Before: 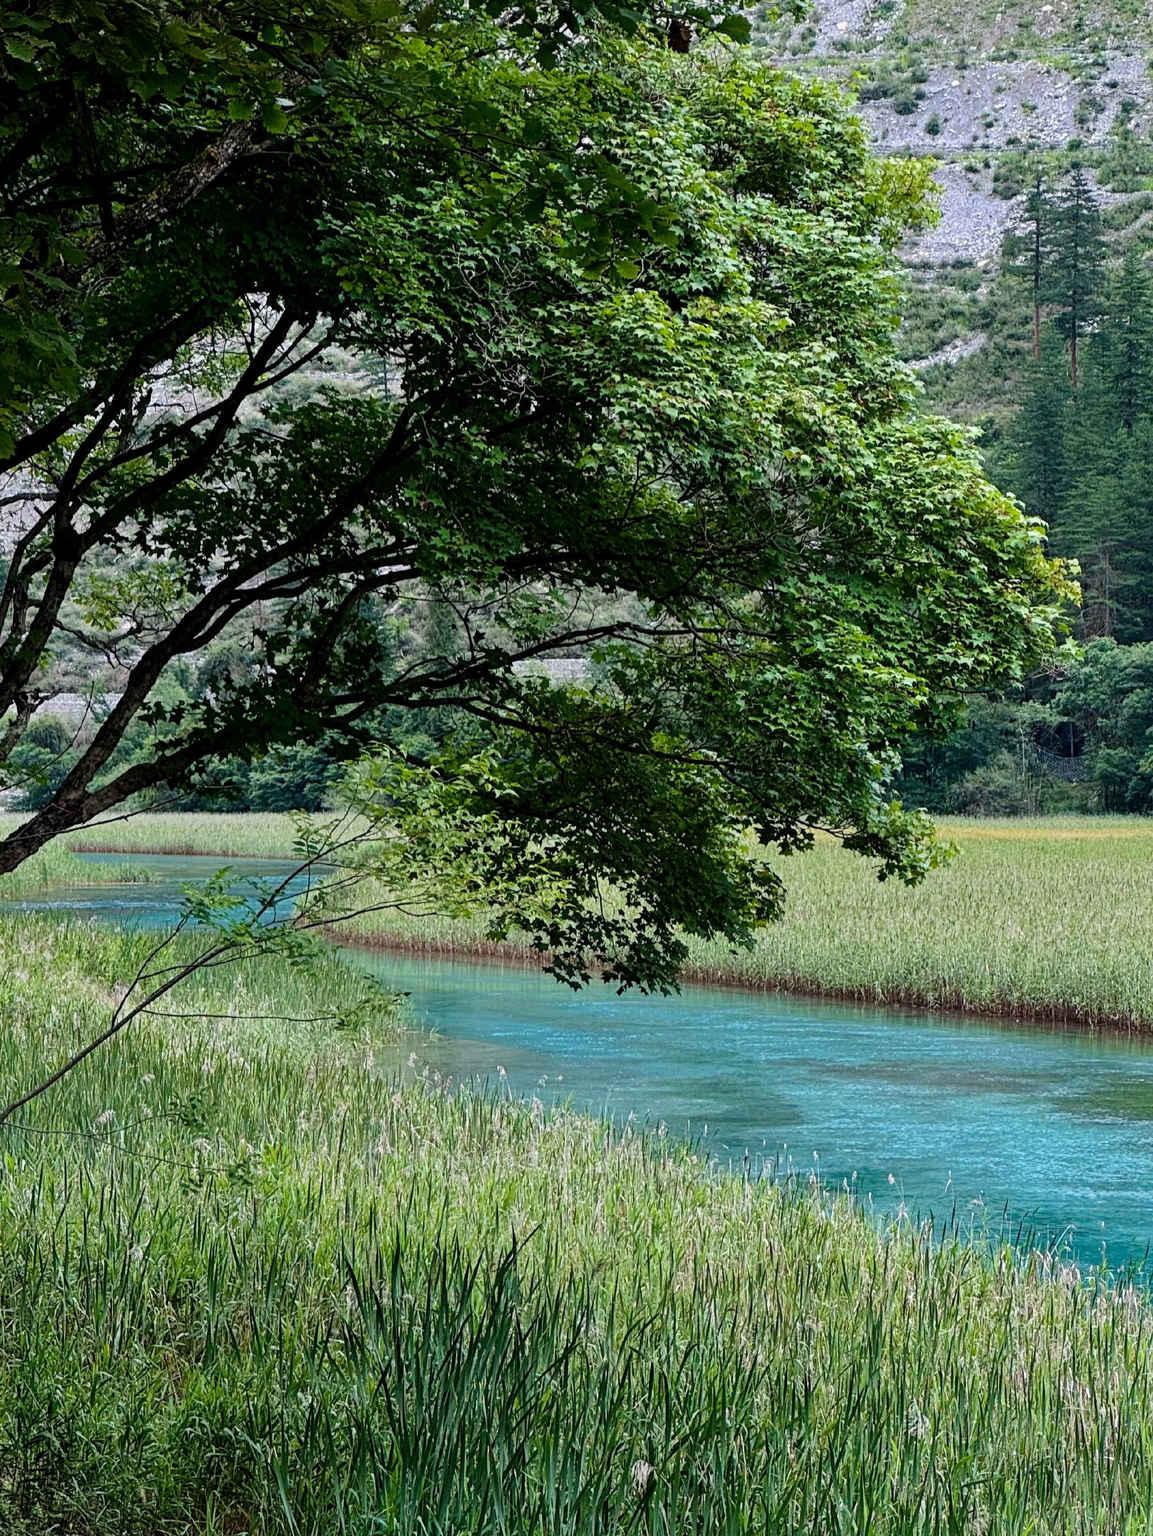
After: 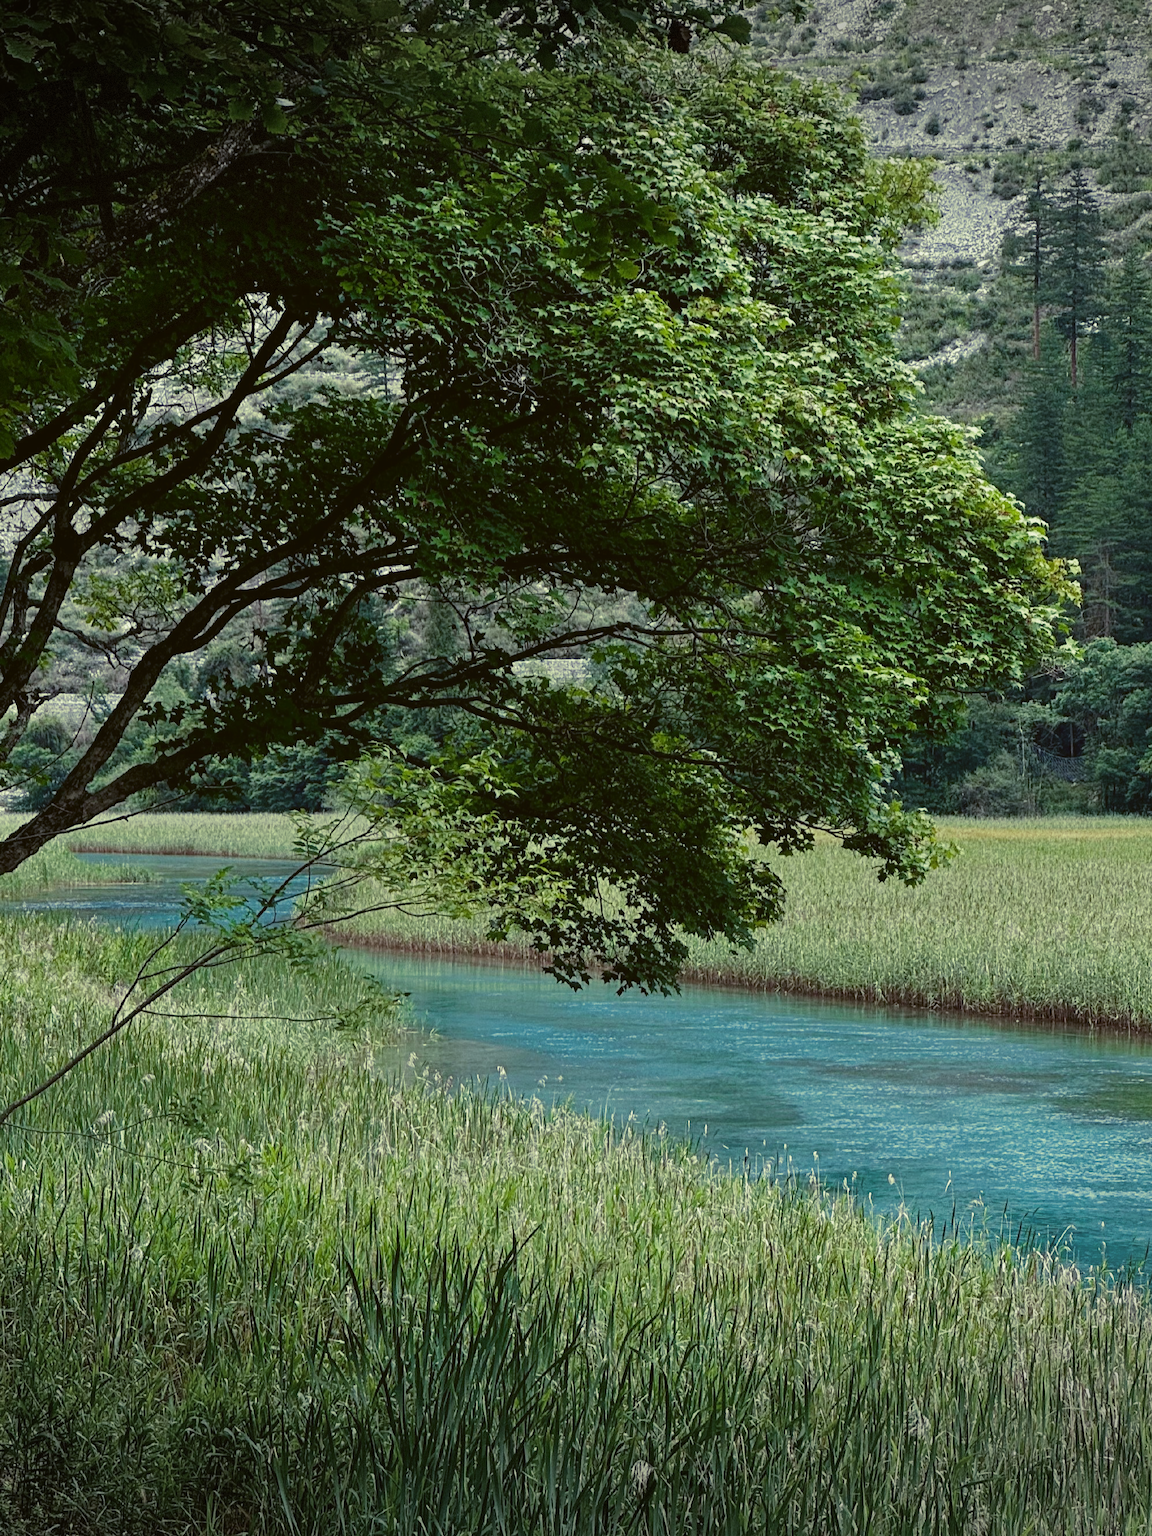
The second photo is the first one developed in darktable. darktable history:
vignetting: fall-off start 100%, brightness -0.406, saturation -0.3, width/height ratio 1.324, dithering 8-bit output, unbound false
tone curve: curves: ch0 [(0, 0) (0.8, 0.757) (1, 1)], color space Lab, linked channels, preserve colors none
color zones: curves: ch0 [(0, 0.5) (0.143, 0.5) (0.286, 0.5) (0.429, 0.5) (0.571, 0.5) (0.714, 0.476) (0.857, 0.5) (1, 0.5)]; ch2 [(0, 0.5) (0.143, 0.5) (0.286, 0.5) (0.429, 0.5) (0.571, 0.5) (0.714, 0.487) (0.857, 0.5) (1, 0.5)]
split-toning: shadows › hue 290.82°, shadows › saturation 0.34, highlights › saturation 0.38, balance 0, compress 50%
color balance: lift [1.004, 1.002, 1.002, 0.998], gamma [1, 1.007, 1.002, 0.993], gain [1, 0.977, 1.013, 1.023], contrast -3.64%
local contrast: mode bilateral grid, contrast 100, coarseness 100, detail 91%, midtone range 0.2
